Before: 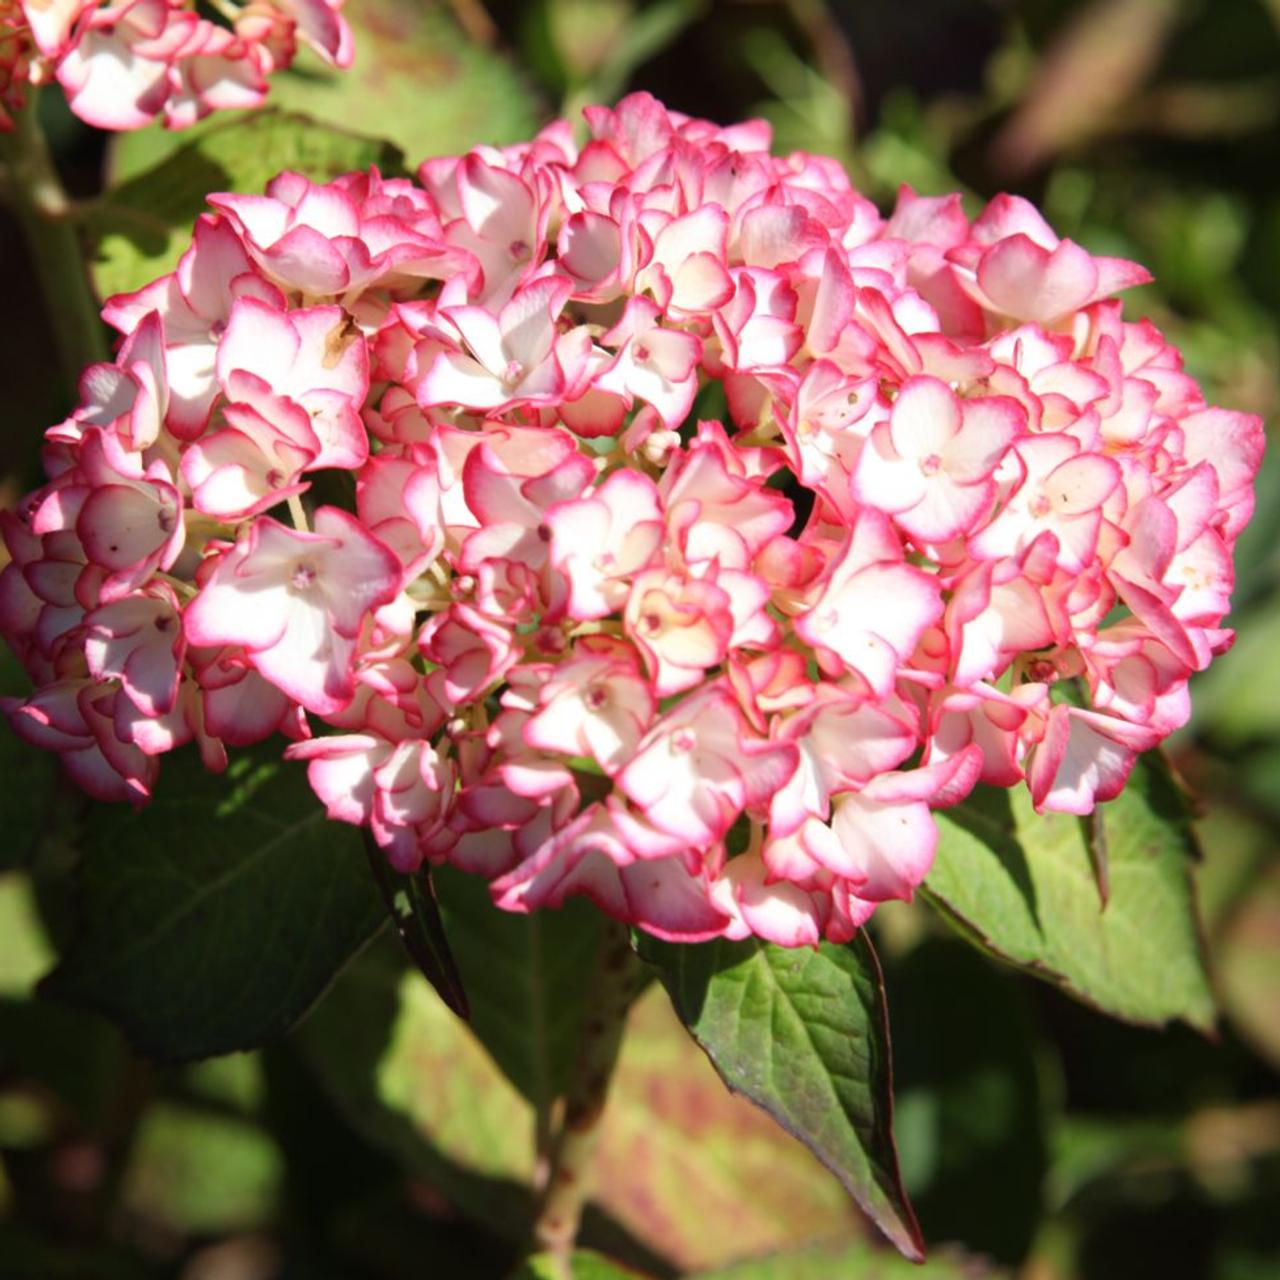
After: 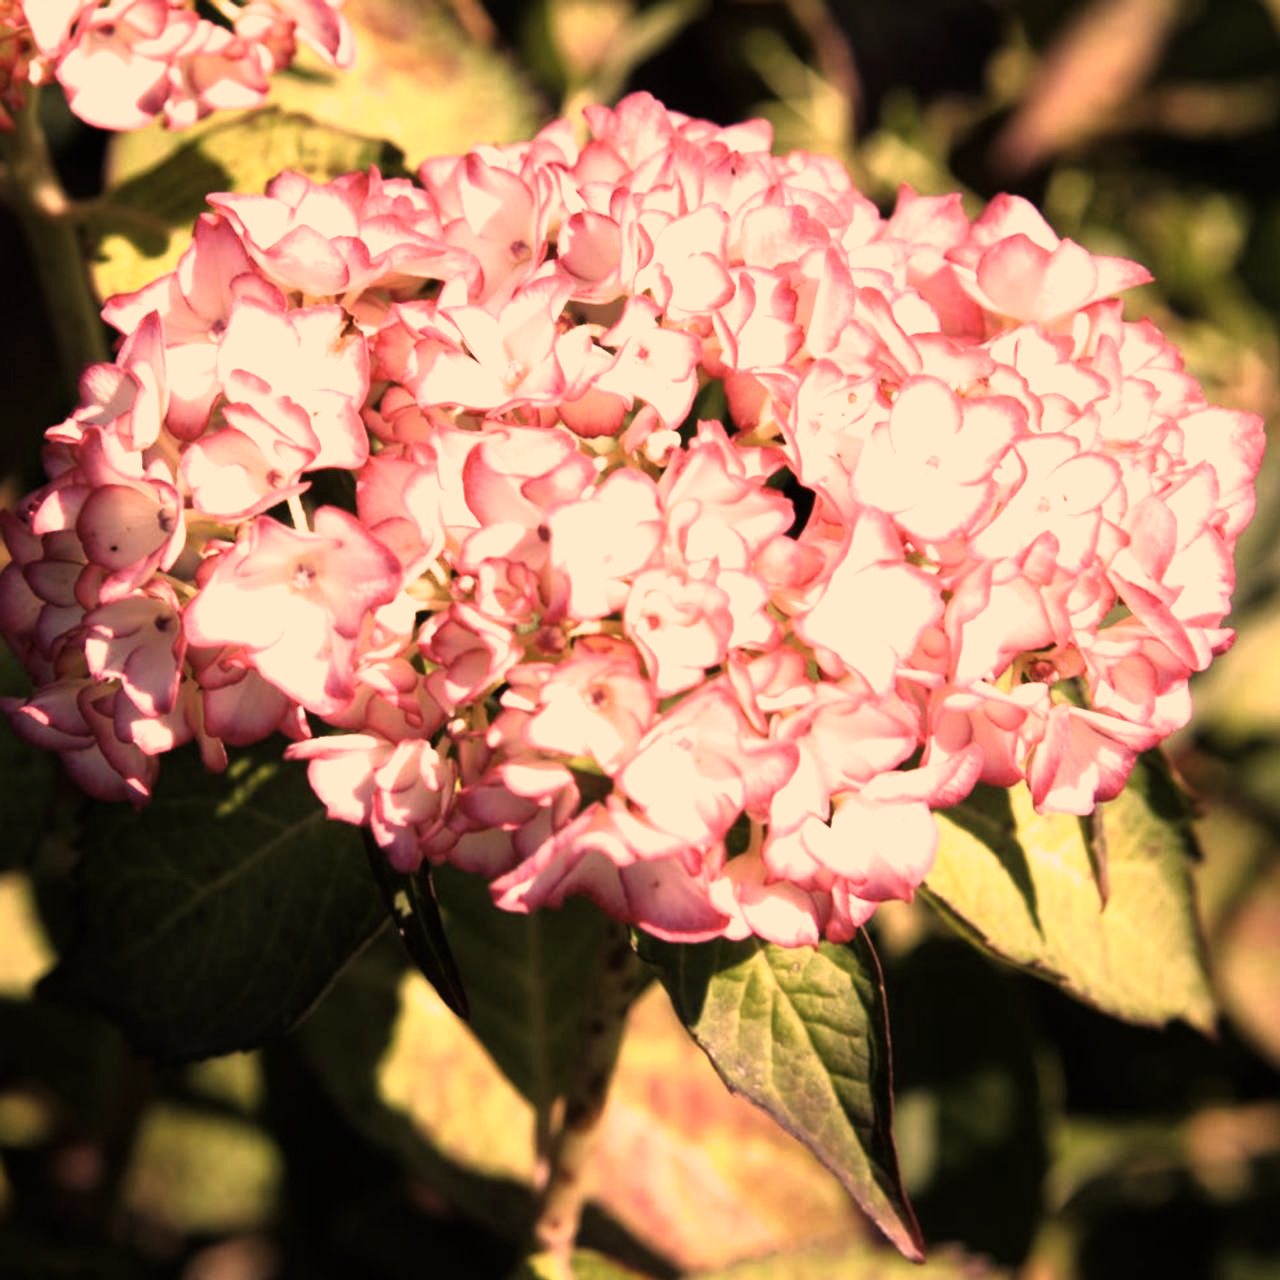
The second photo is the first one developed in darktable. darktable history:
filmic rgb: black relative exposure -9.07 EV, white relative exposure 2.31 EV, hardness 7.42
color correction: highlights a* 39.43, highlights b* 39.89, saturation 0.687
exposure: exposure 0.504 EV, compensate highlight preservation false
